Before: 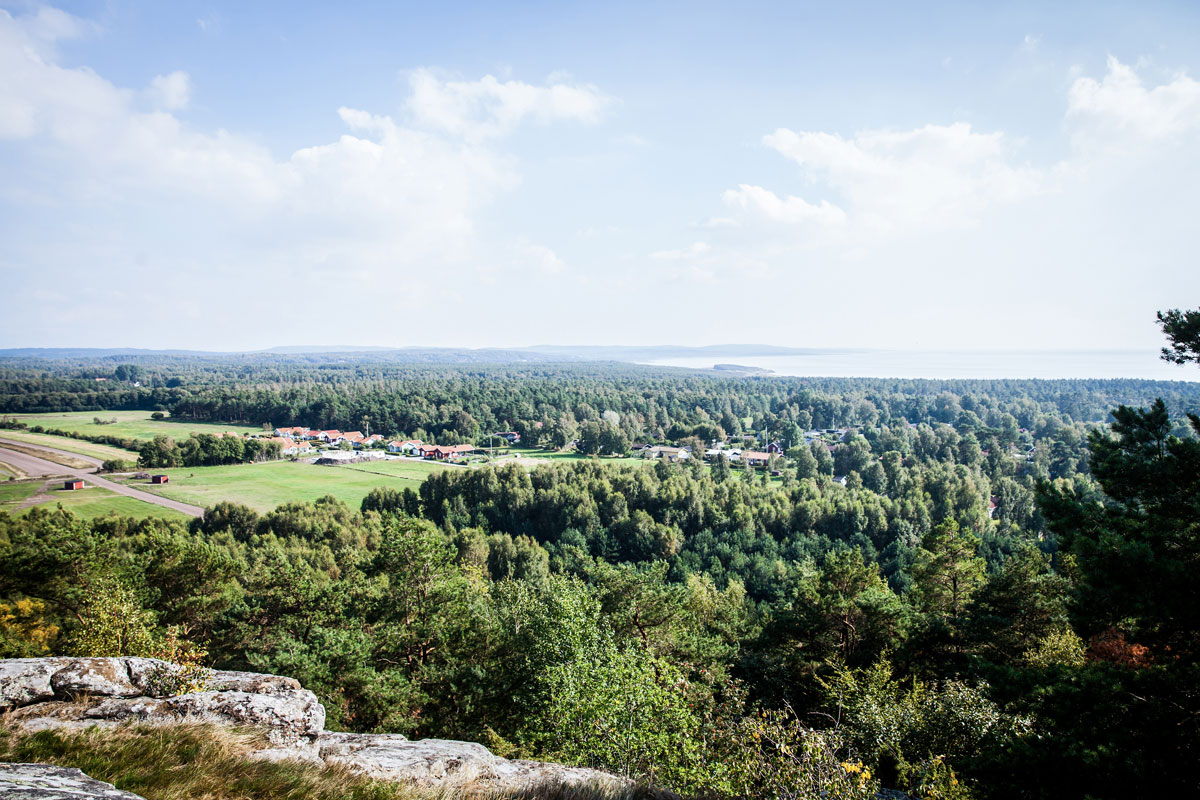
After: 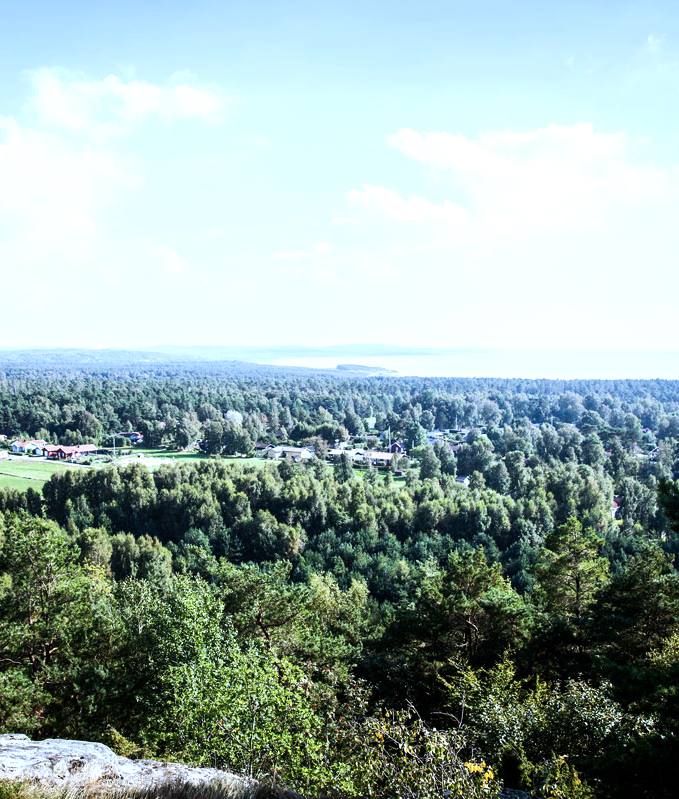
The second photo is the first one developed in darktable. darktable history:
white balance: red 0.926, green 1.003, blue 1.133
crop: left 31.458%, top 0%, right 11.876%
tone equalizer: -8 EV -0.417 EV, -7 EV -0.389 EV, -6 EV -0.333 EV, -5 EV -0.222 EV, -3 EV 0.222 EV, -2 EV 0.333 EV, -1 EV 0.389 EV, +0 EV 0.417 EV, edges refinement/feathering 500, mask exposure compensation -1.57 EV, preserve details no
